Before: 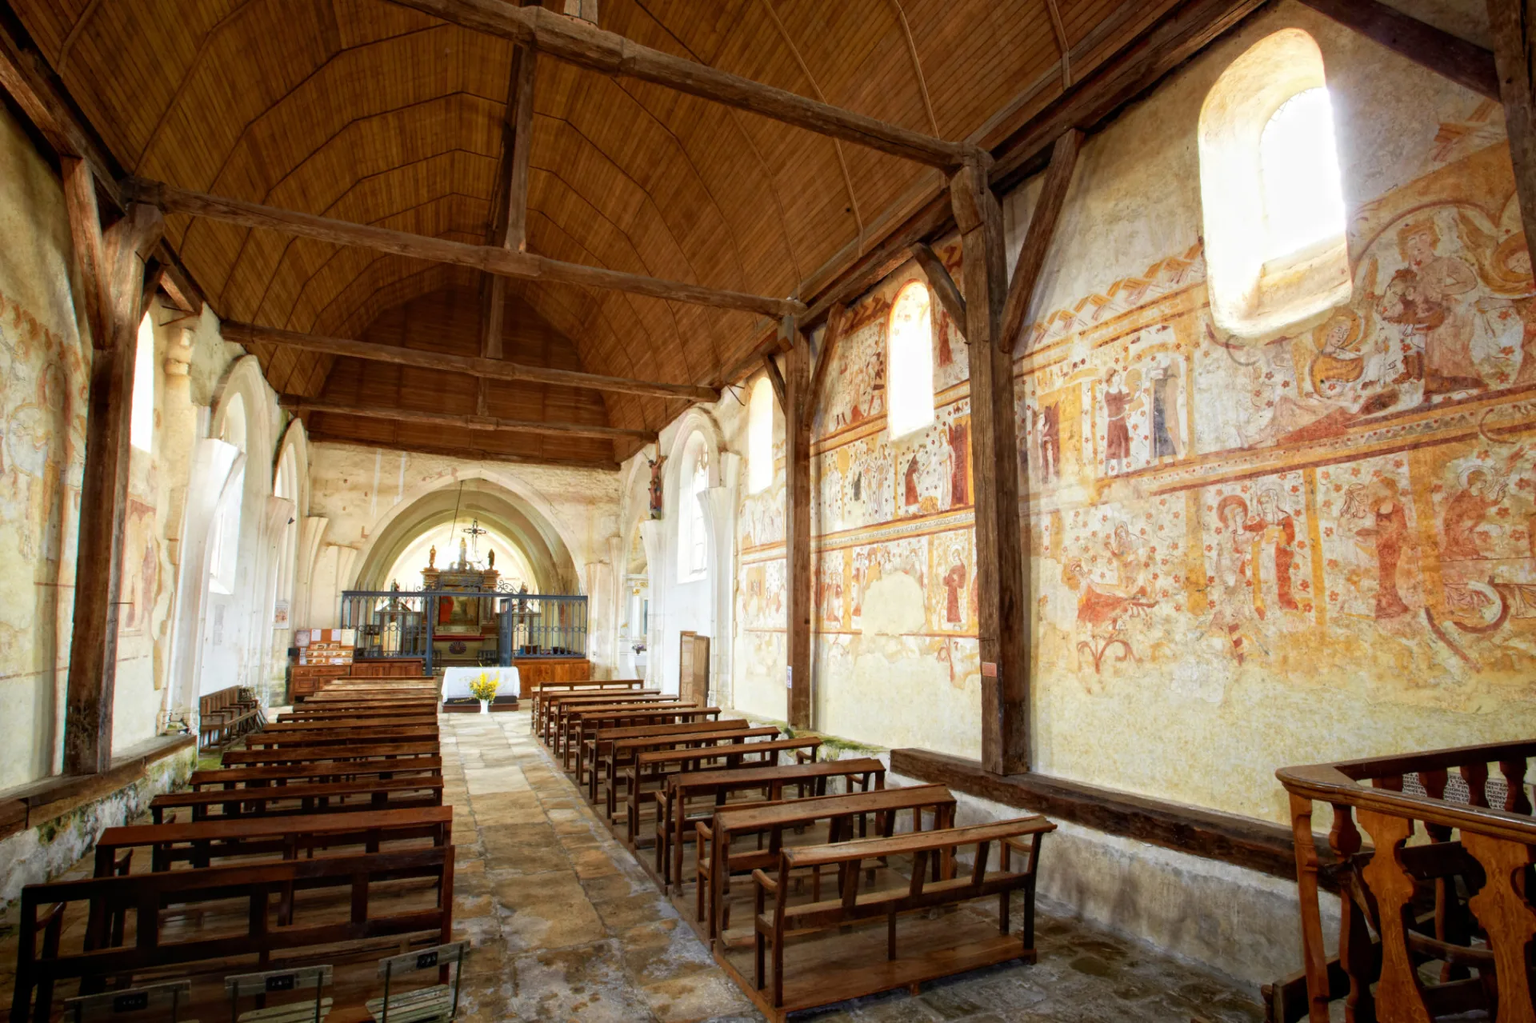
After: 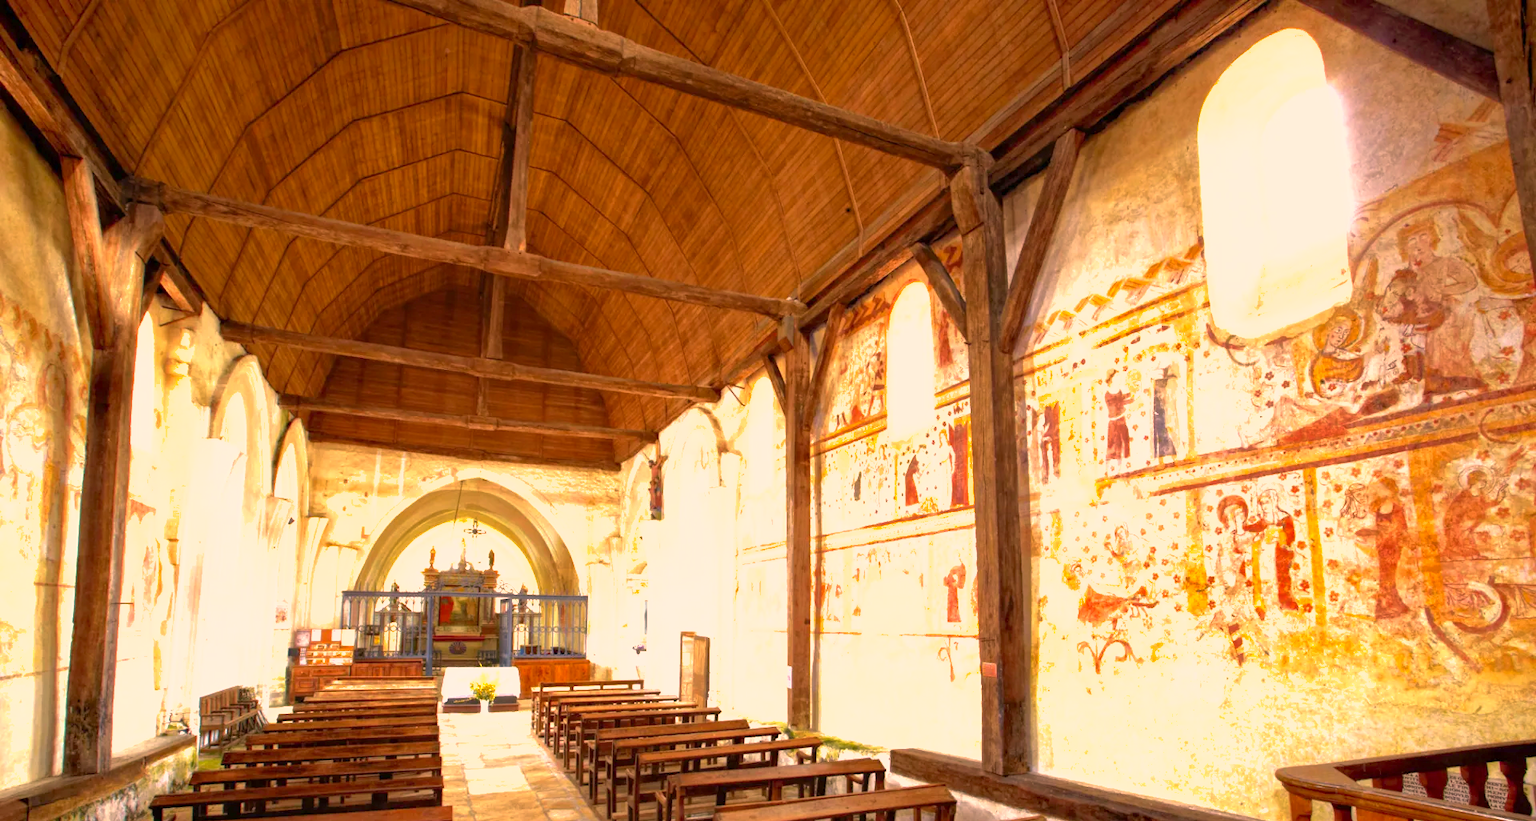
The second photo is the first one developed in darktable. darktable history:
crop: bottom 19.676%
exposure: black level correction 0, exposure 0.933 EV, compensate exposure bias true, compensate highlight preservation false
levels: mode automatic
color correction: highlights a* 21.45, highlights b* 19.76
shadows and highlights: on, module defaults
